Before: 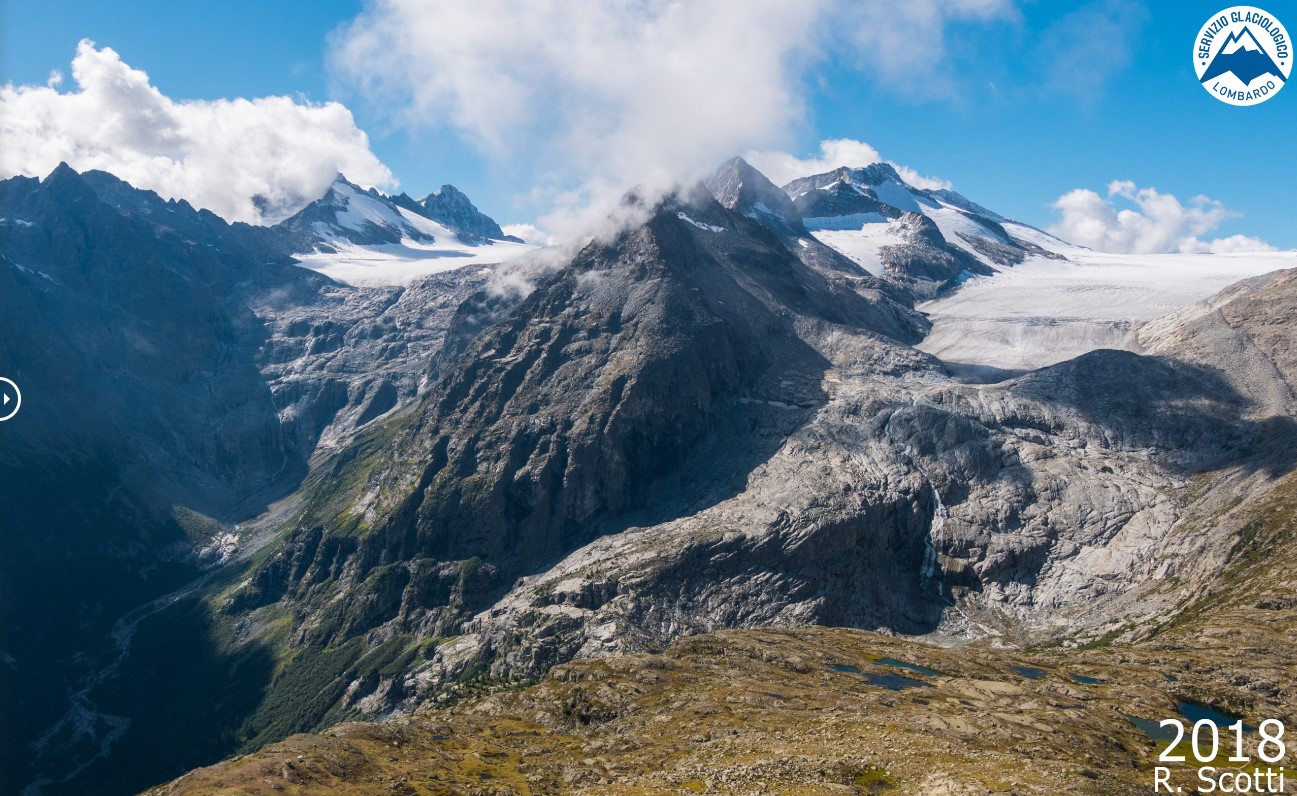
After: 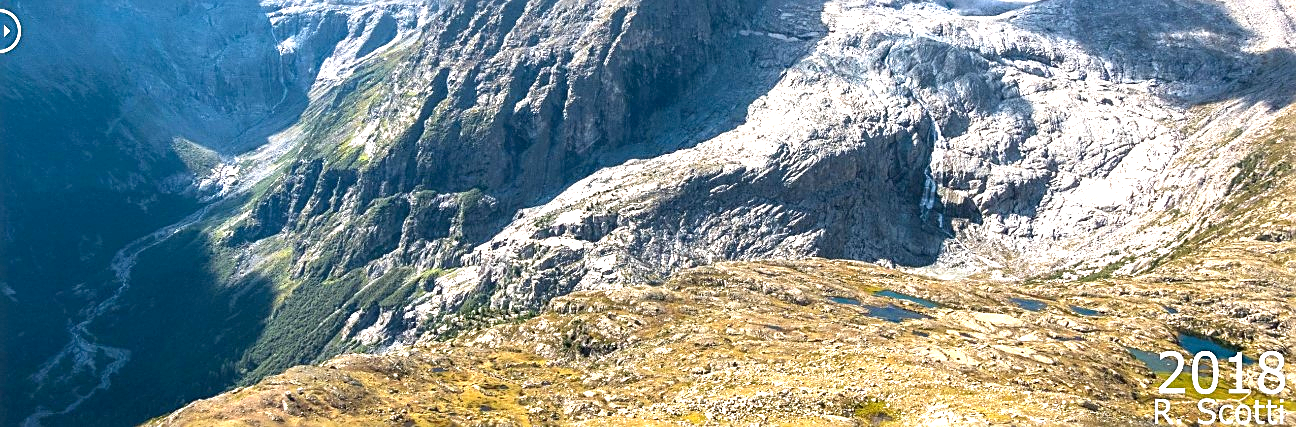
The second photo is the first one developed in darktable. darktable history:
sharpen: on, module defaults
exposure: black level correction 0.001, exposure 1.822 EV, compensate exposure bias true, compensate highlight preservation false
crop and rotate: top 46.237%
